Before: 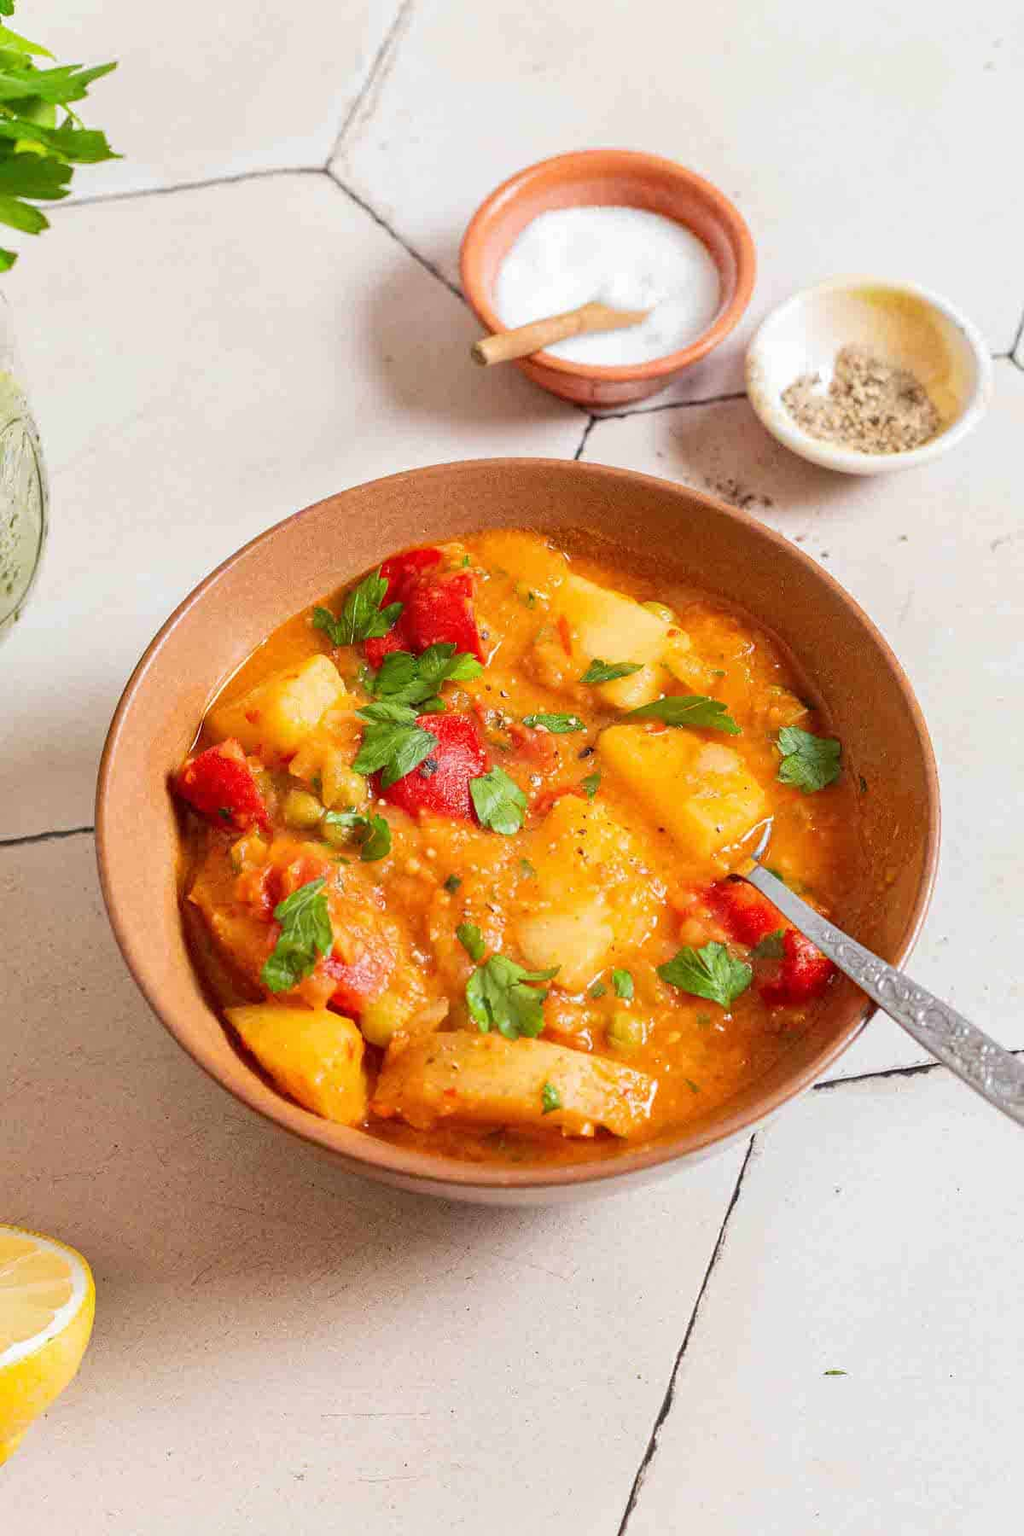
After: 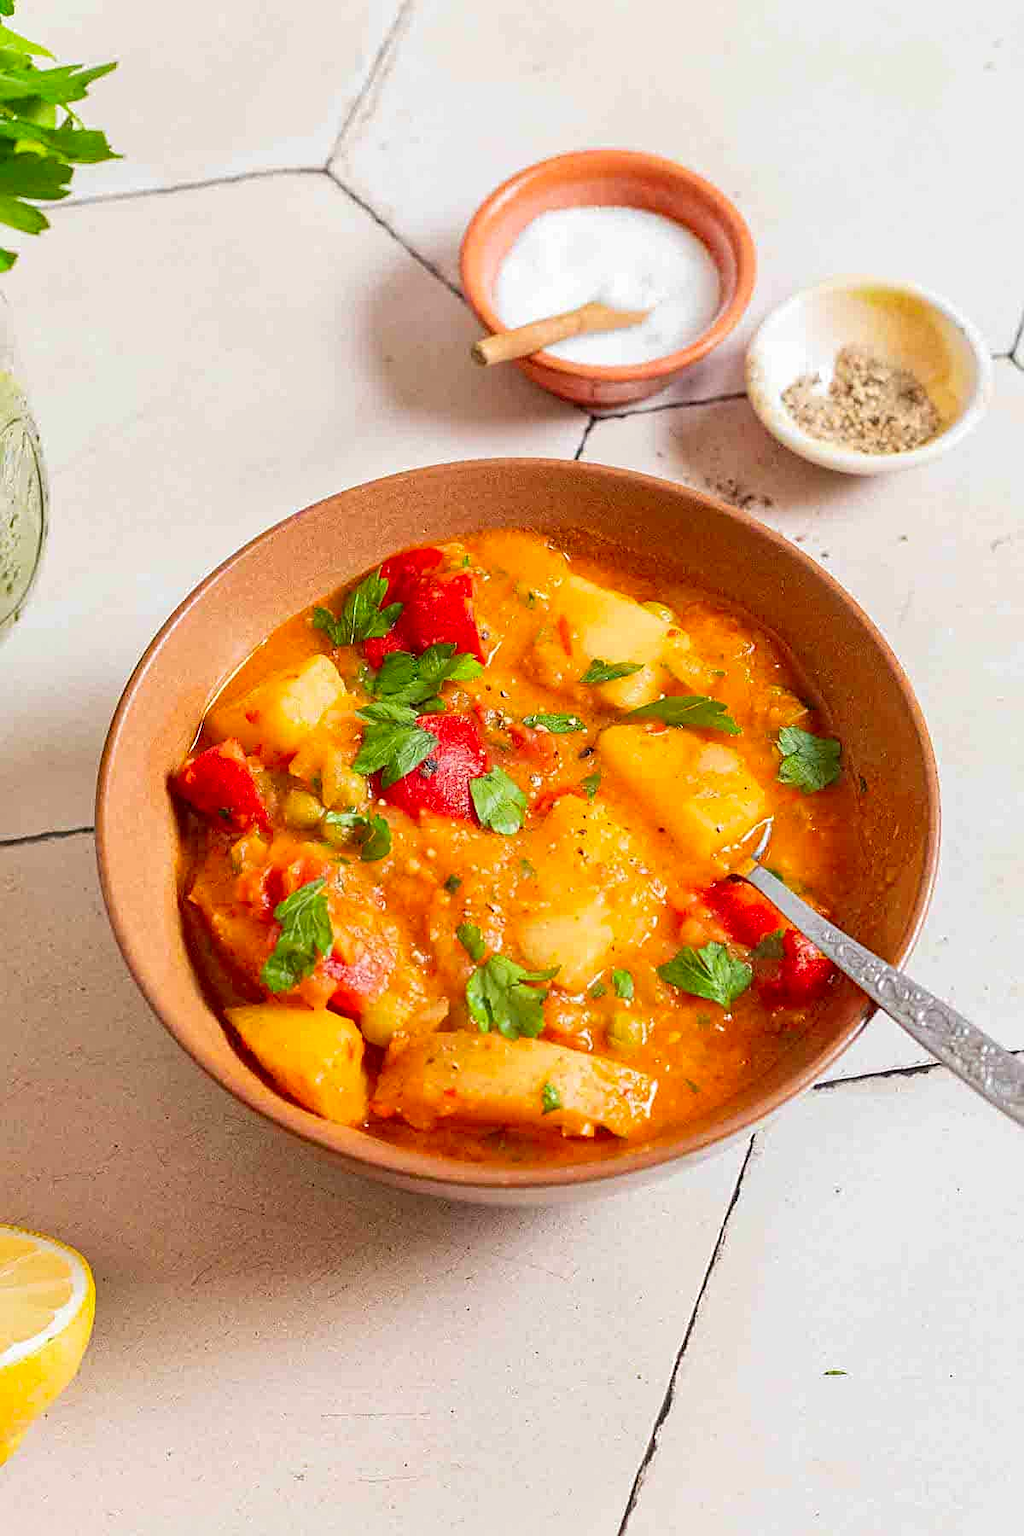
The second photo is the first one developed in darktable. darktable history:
contrast brightness saturation: contrast 0.044, saturation 0.154
sharpen: on, module defaults
